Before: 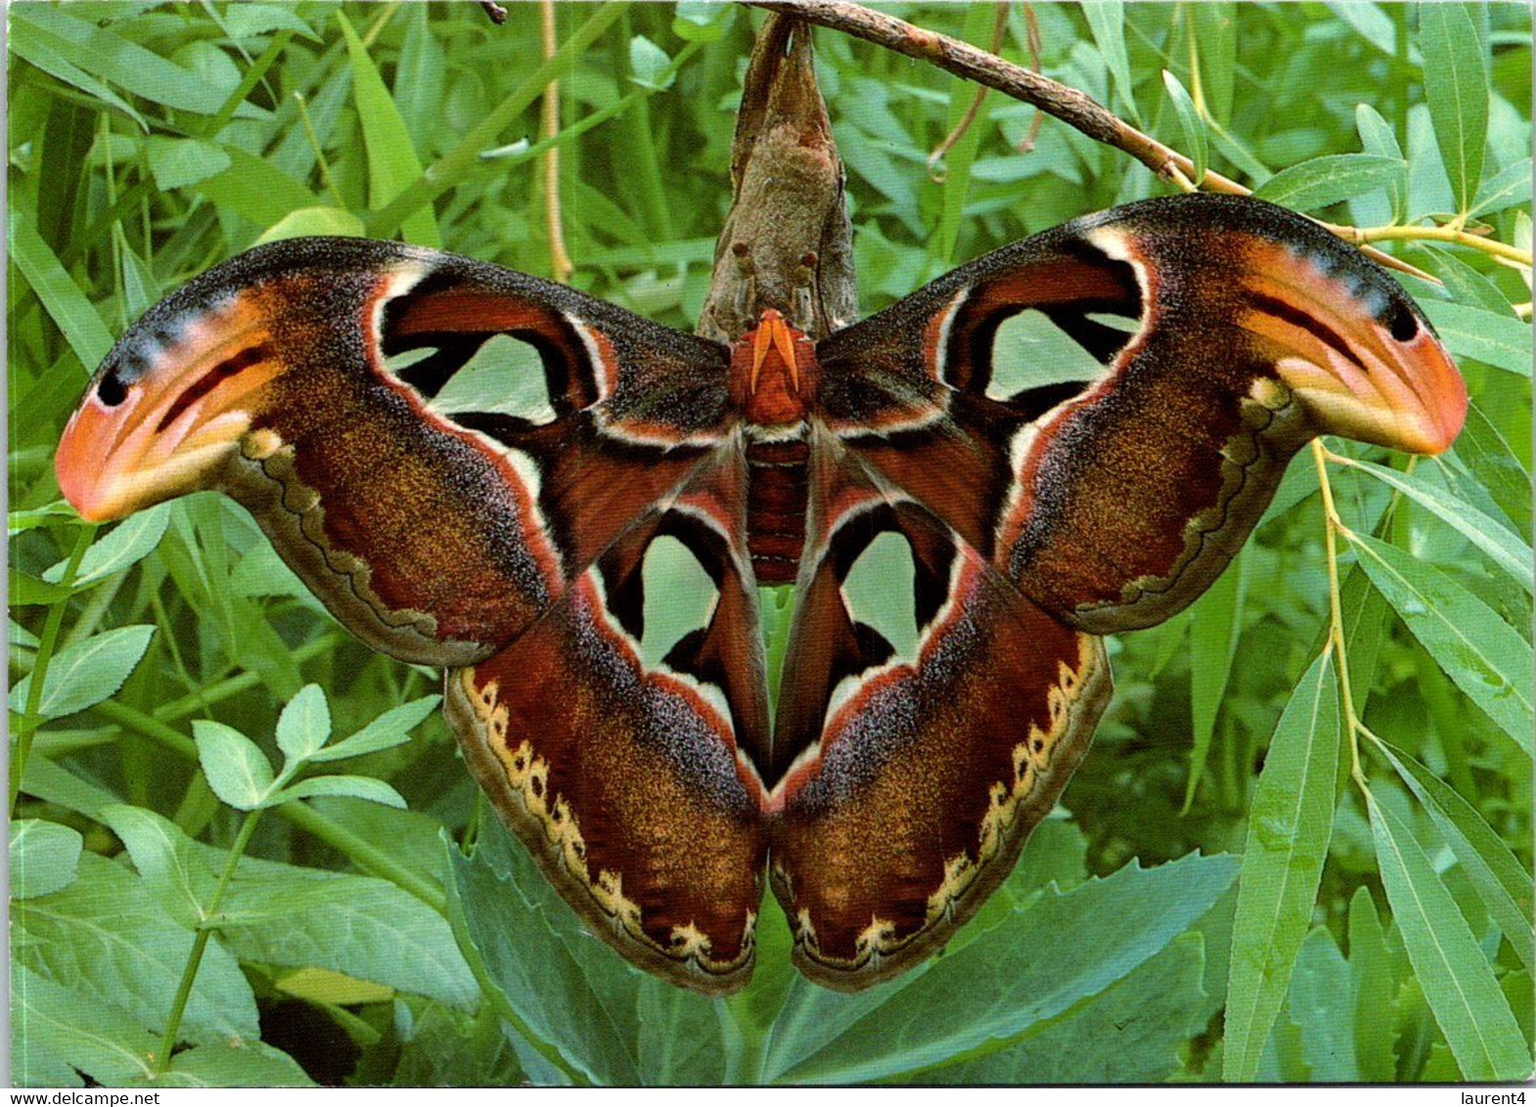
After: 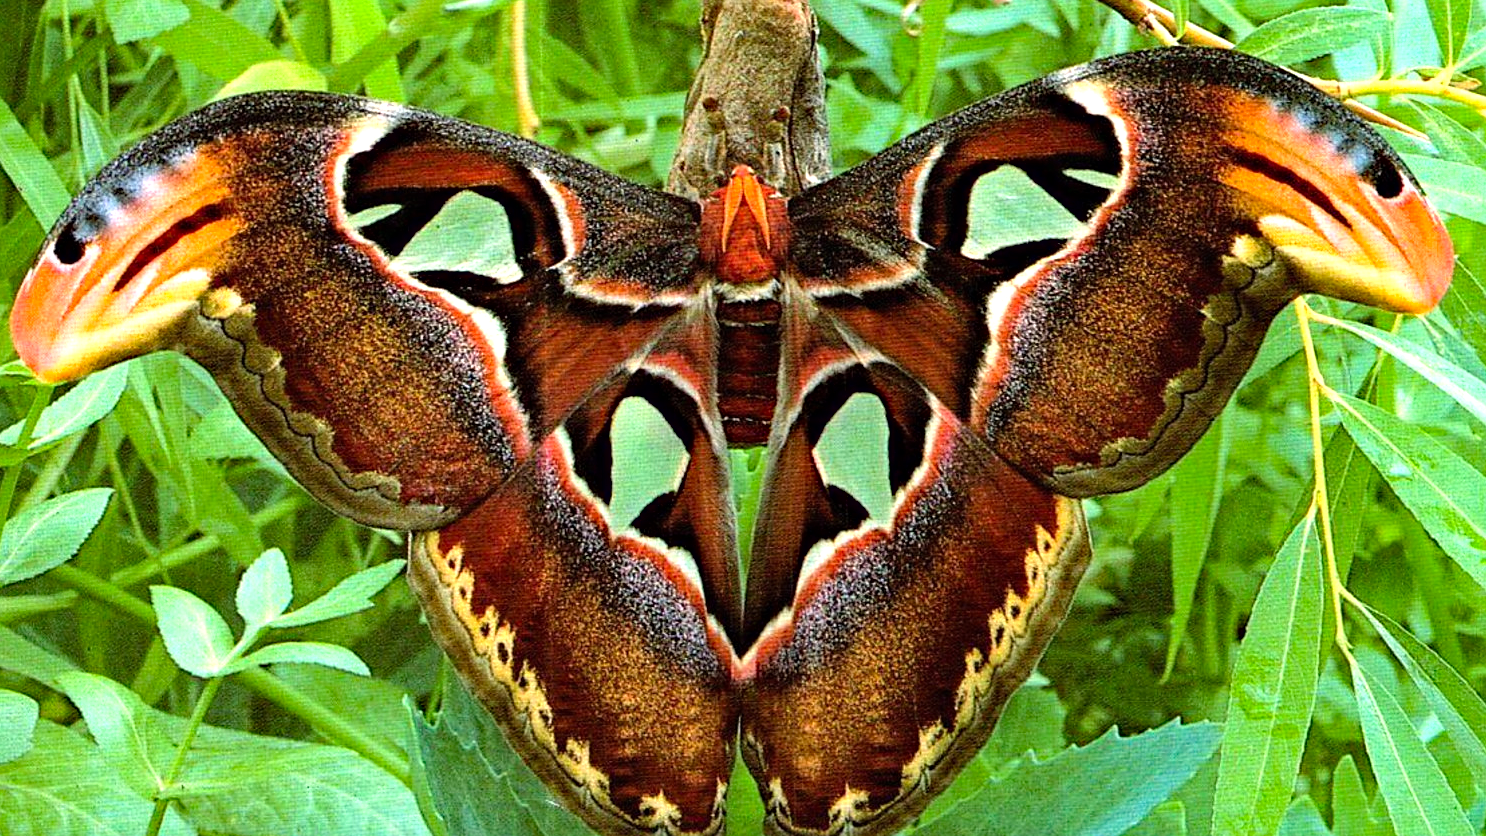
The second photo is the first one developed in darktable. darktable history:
crop and rotate: left 2.931%, top 13.366%, right 2.39%, bottom 12.715%
sharpen: radius 1.609, amount 0.367, threshold 1.488
tone equalizer: -8 EV -0.454 EV, -7 EV -0.419 EV, -6 EV -0.341 EV, -5 EV -0.26 EV, -3 EV 0.256 EV, -2 EV 0.327 EV, -1 EV 0.392 EV, +0 EV 0.419 EV
exposure: black level correction 0, exposure 0.5 EV, compensate highlight preservation false
haze removal: strength 0.292, distance 0.249, compatibility mode true, adaptive false
contrast brightness saturation: contrast 0.095, brightness 0.03, saturation 0.09
shadows and highlights: radius 124.95, shadows 21.26, highlights -22.11, low approximation 0.01
